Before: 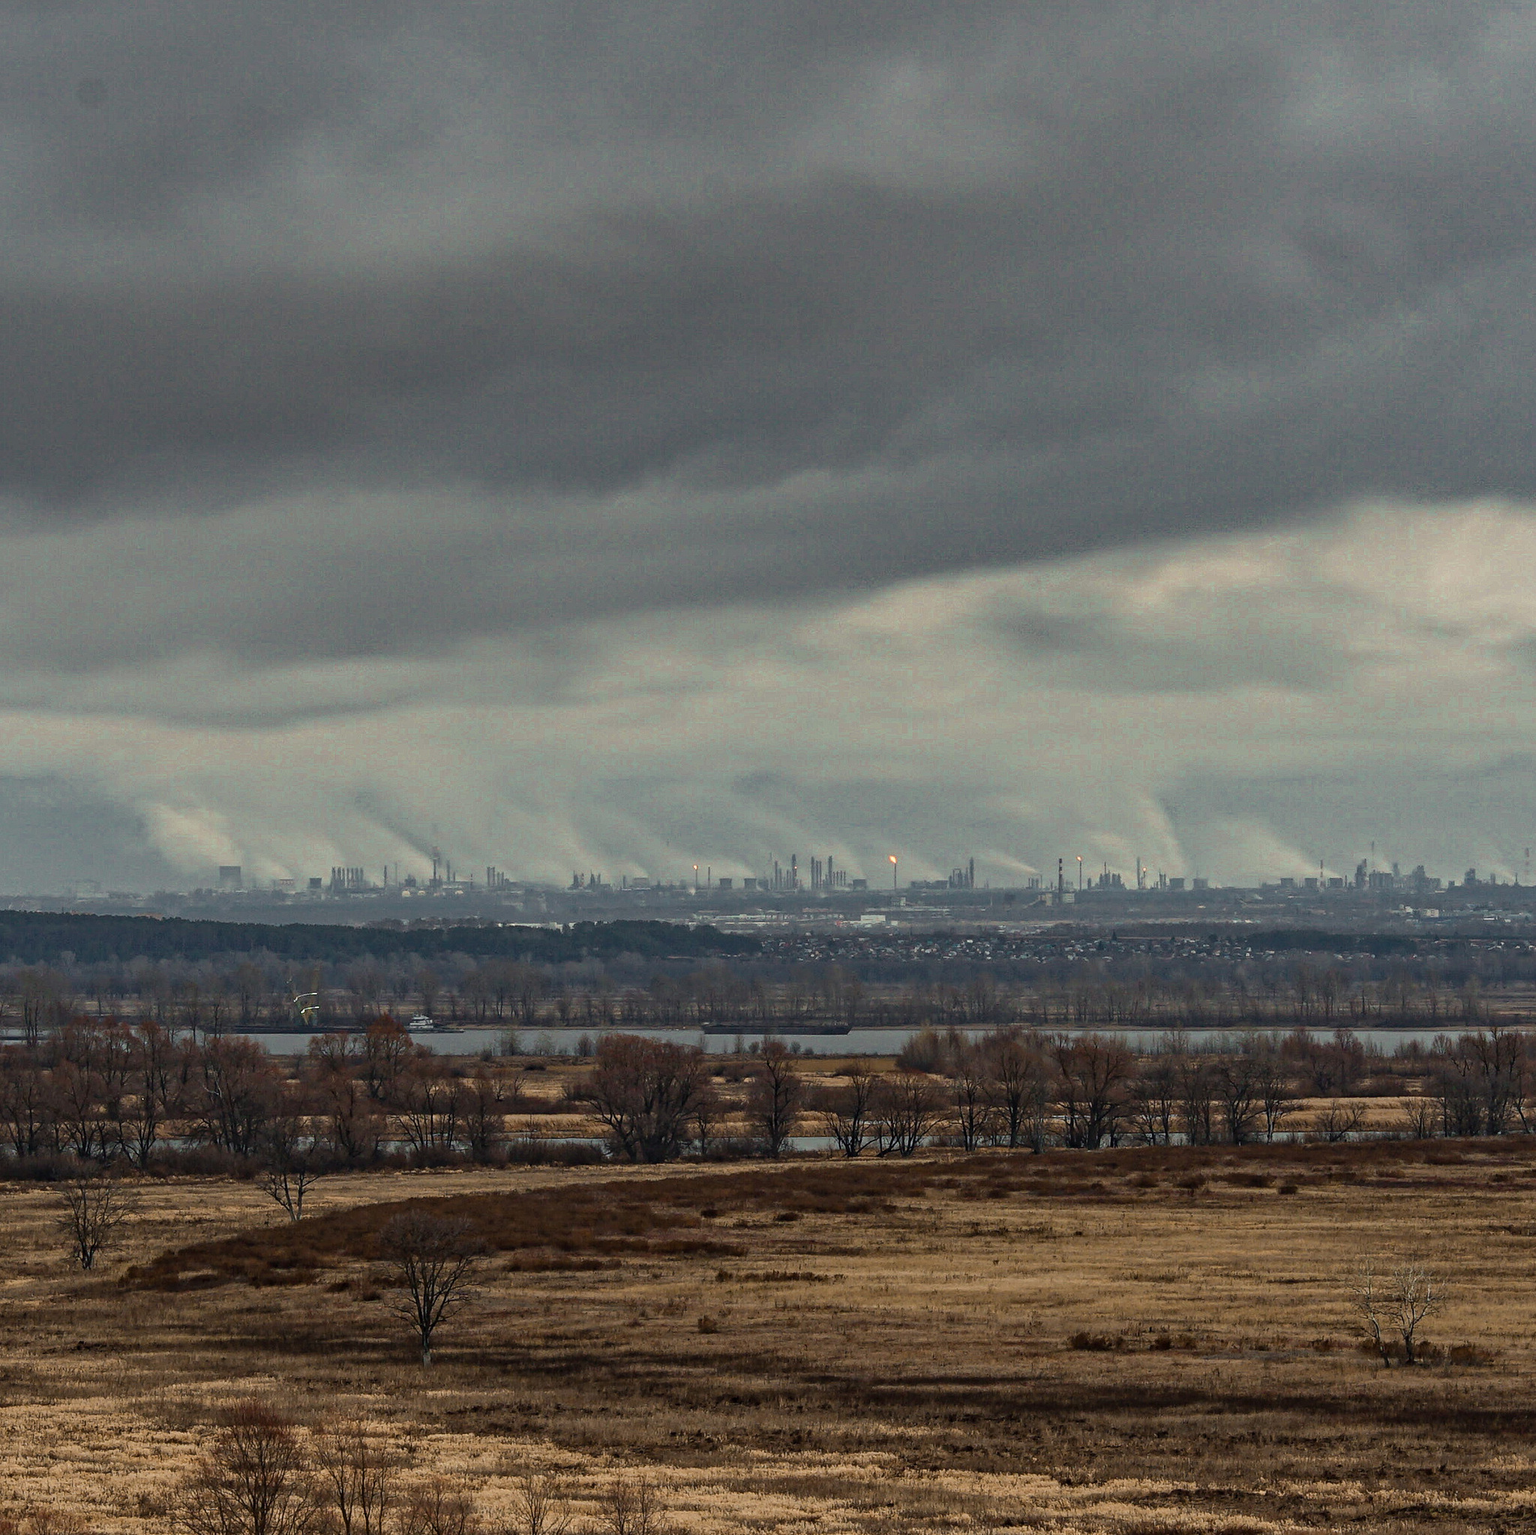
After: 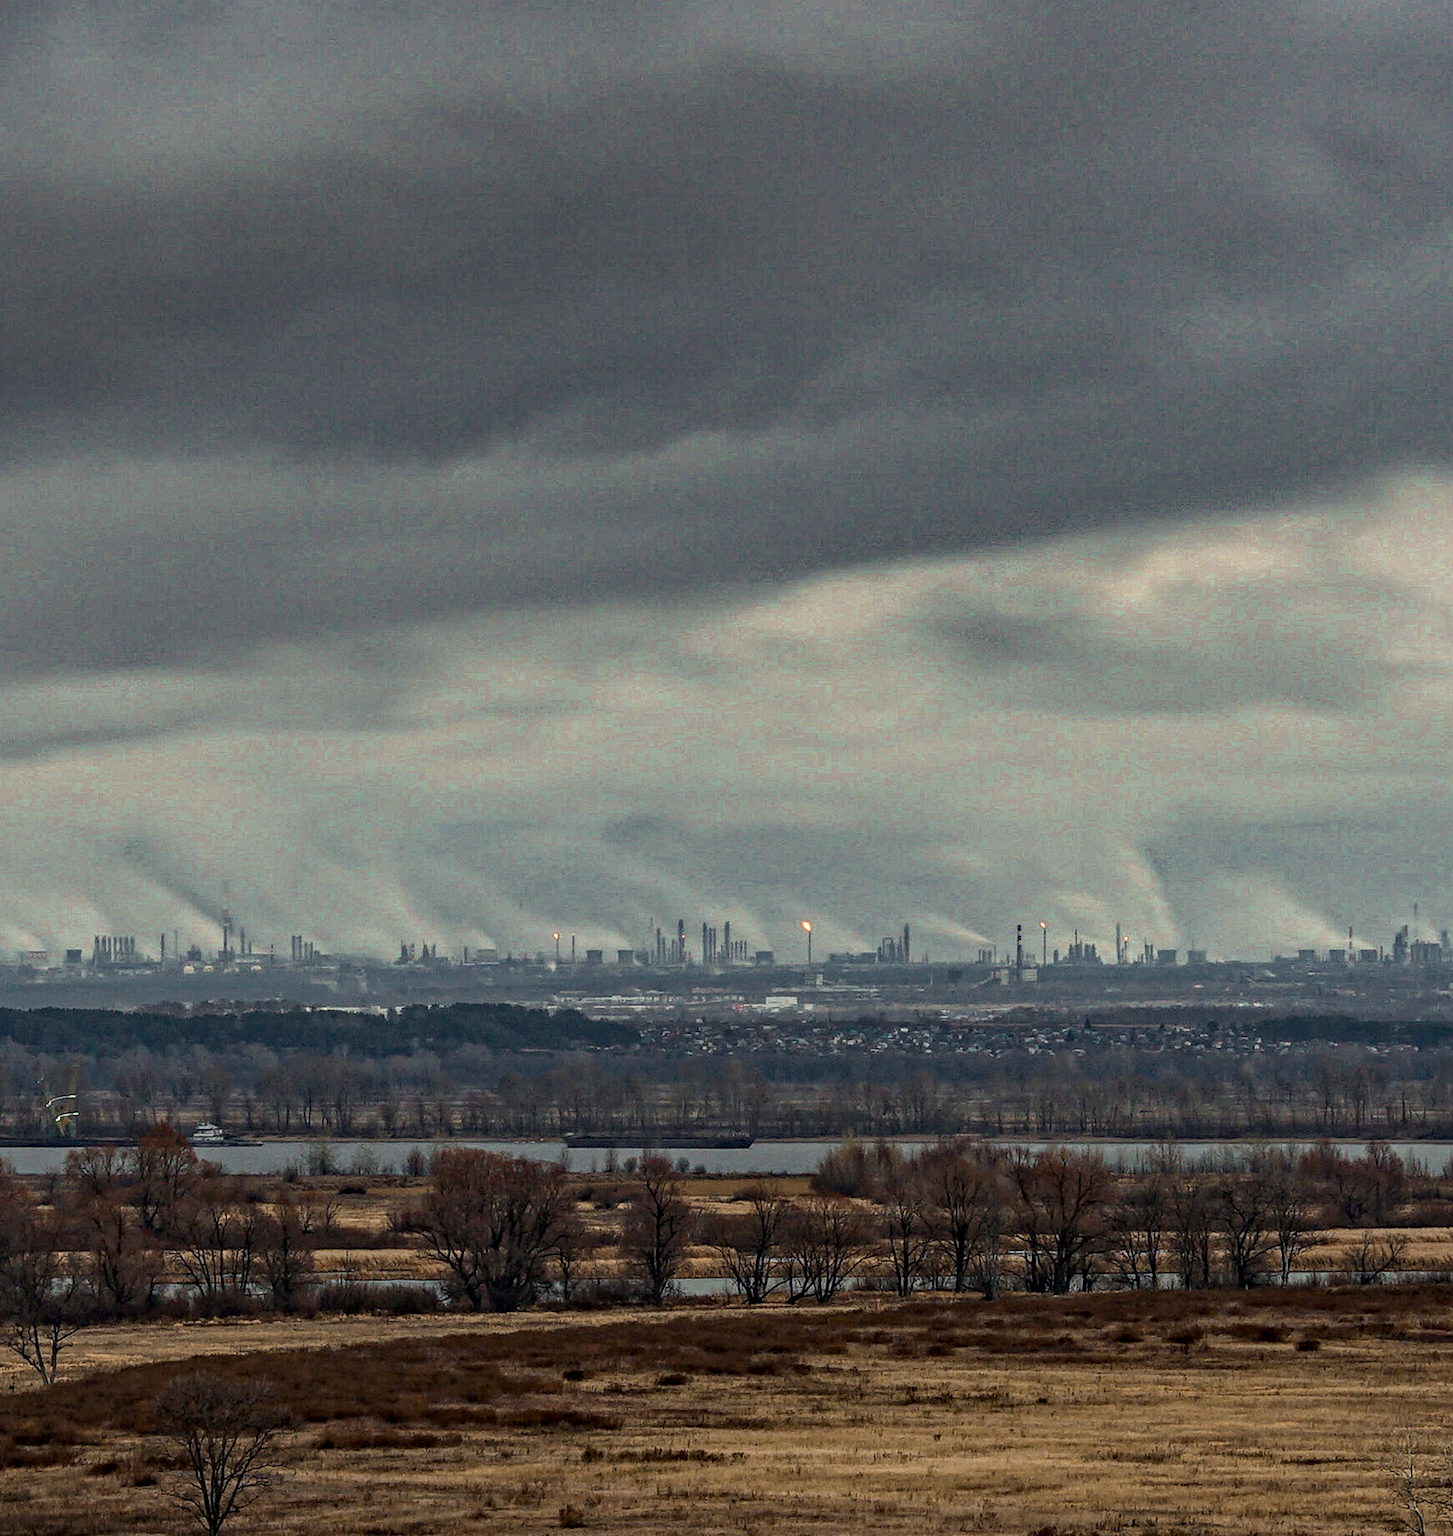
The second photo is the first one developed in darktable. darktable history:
crop: left 16.792%, top 8.483%, right 8.639%, bottom 12.669%
haze removal: compatibility mode true, adaptive false
local contrast: on, module defaults
